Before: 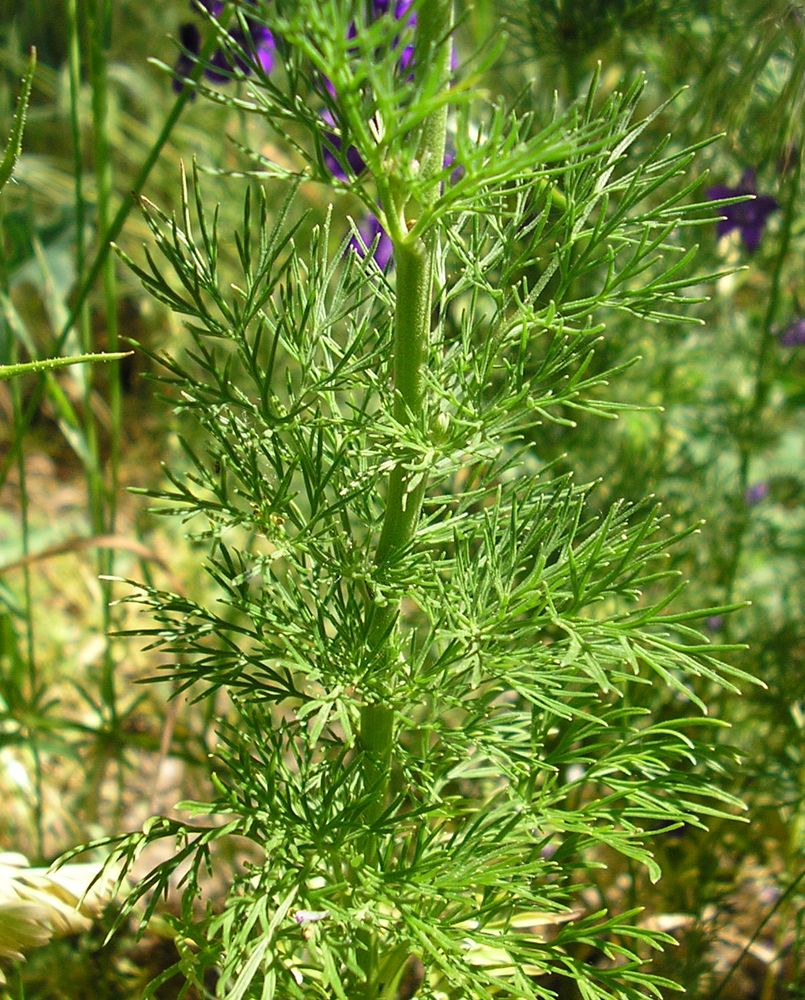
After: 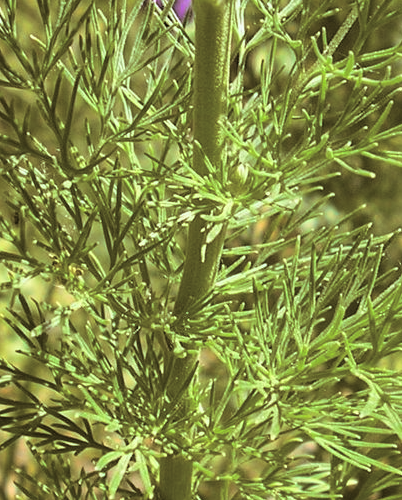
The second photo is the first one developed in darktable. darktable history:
crop: left 25%, top 25%, right 25%, bottom 25%
split-toning: shadows › hue 37.98°, highlights › hue 185.58°, balance -55.261
levels: levels [0, 0.478, 1]
